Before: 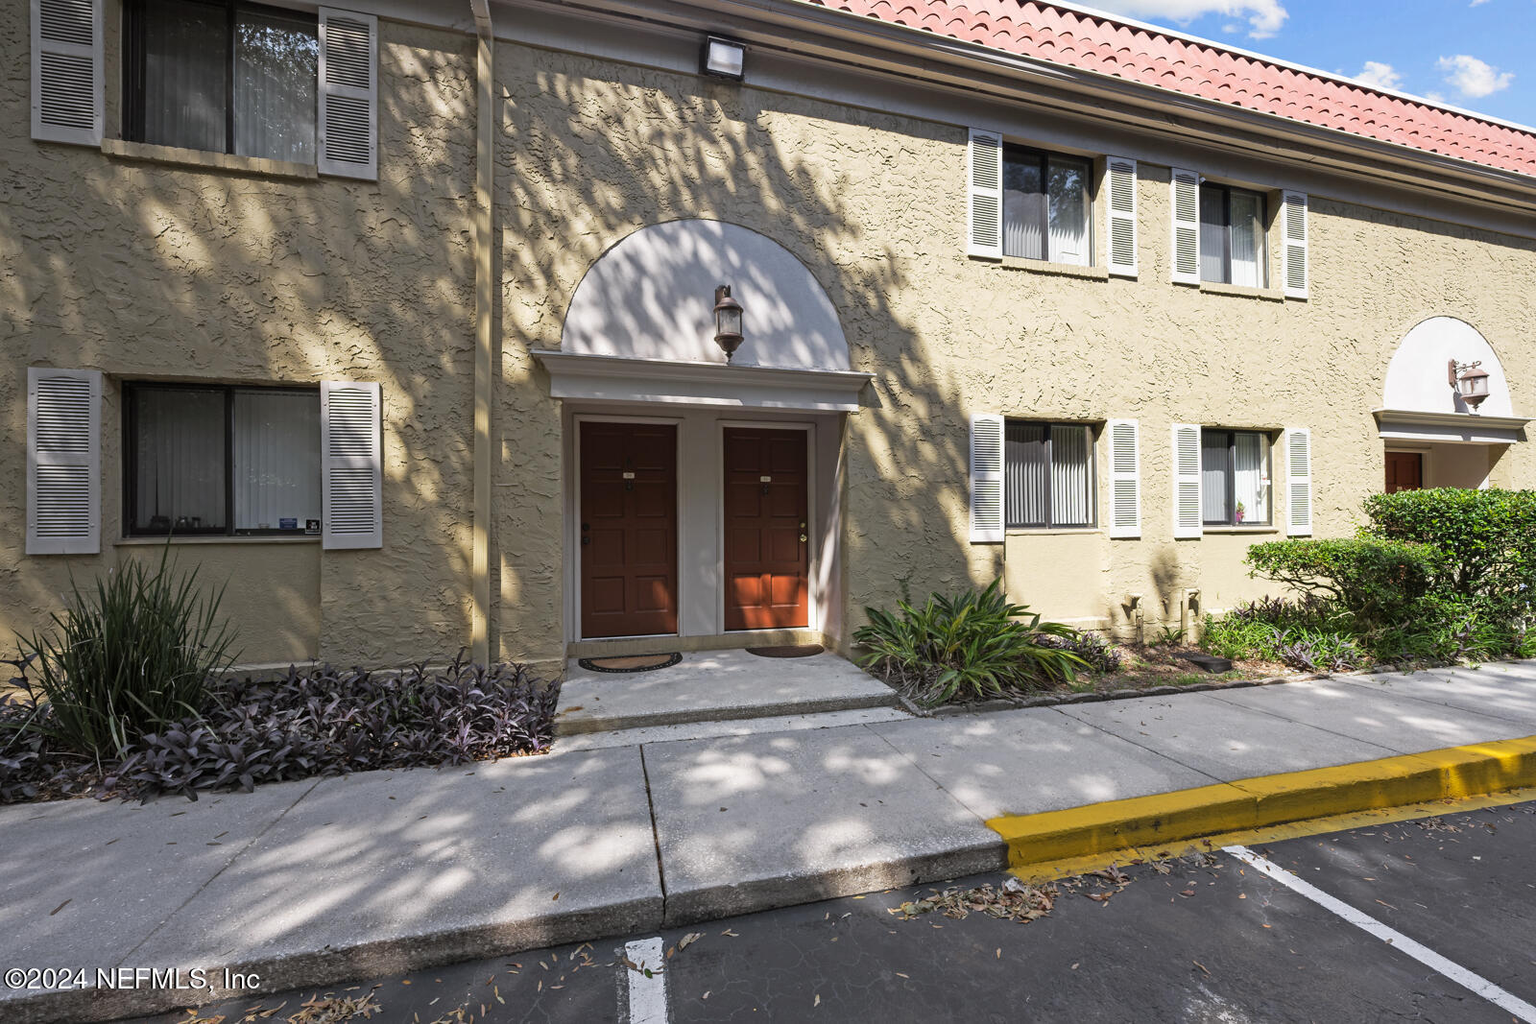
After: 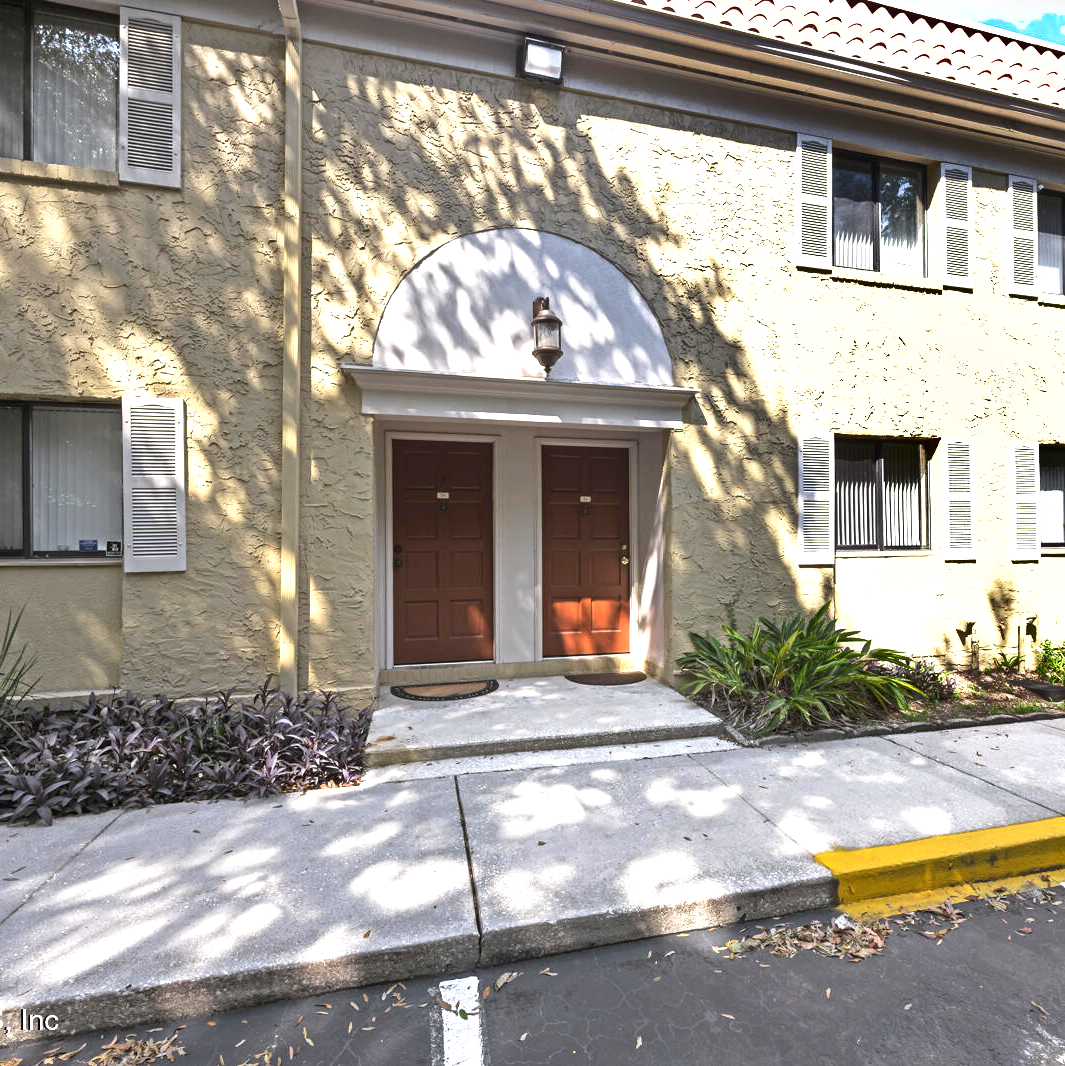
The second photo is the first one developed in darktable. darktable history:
crop and rotate: left 13.325%, right 20.064%
shadows and highlights: shadows 4.61, soften with gaussian
exposure: black level correction 0, exposure 1.104 EV, compensate highlight preservation false
